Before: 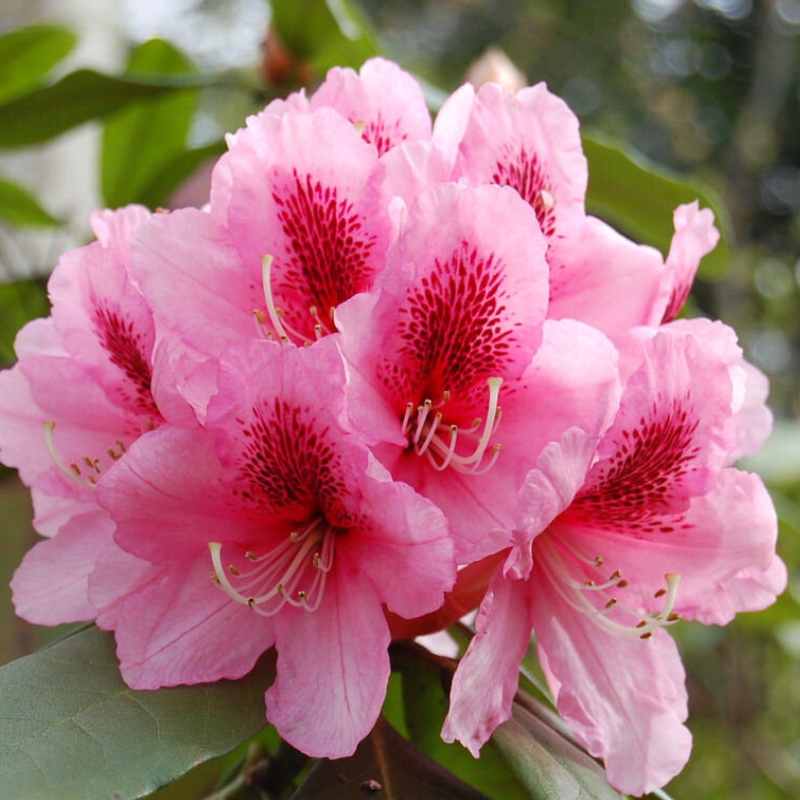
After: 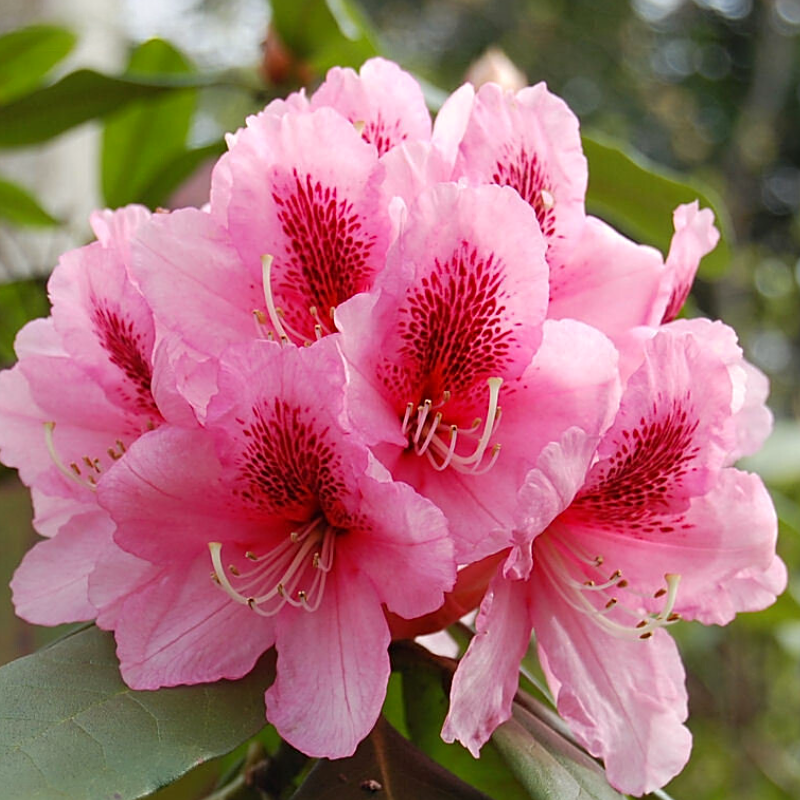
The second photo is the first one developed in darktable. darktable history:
sharpen: on, module defaults
color correction: highlights b* 2.91
